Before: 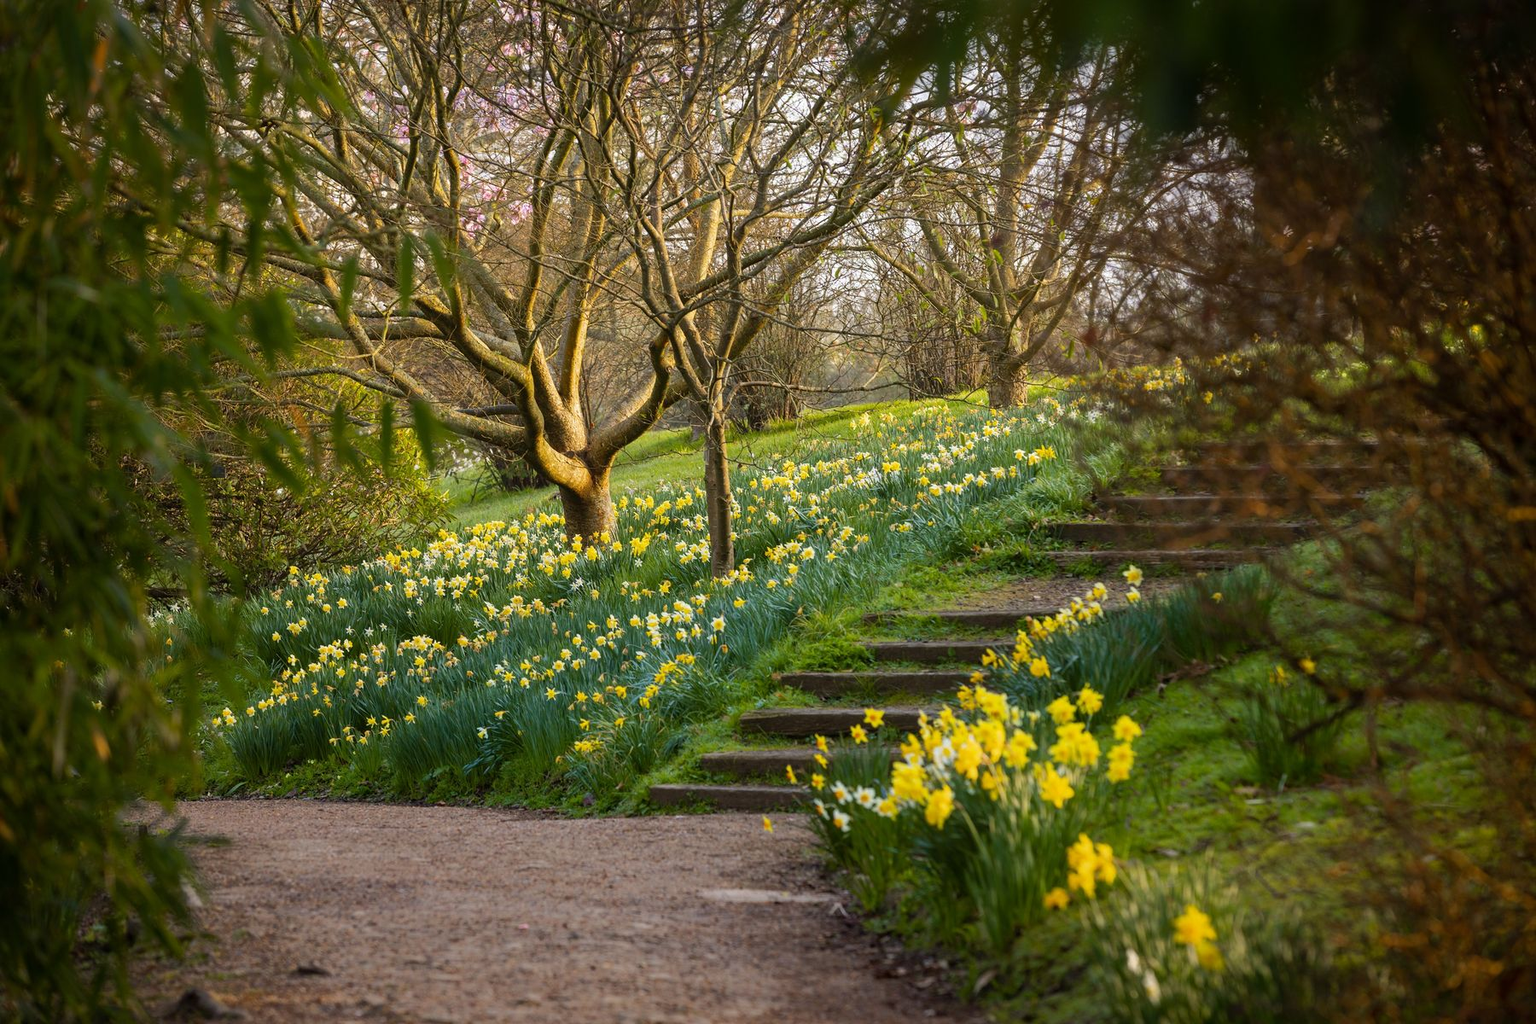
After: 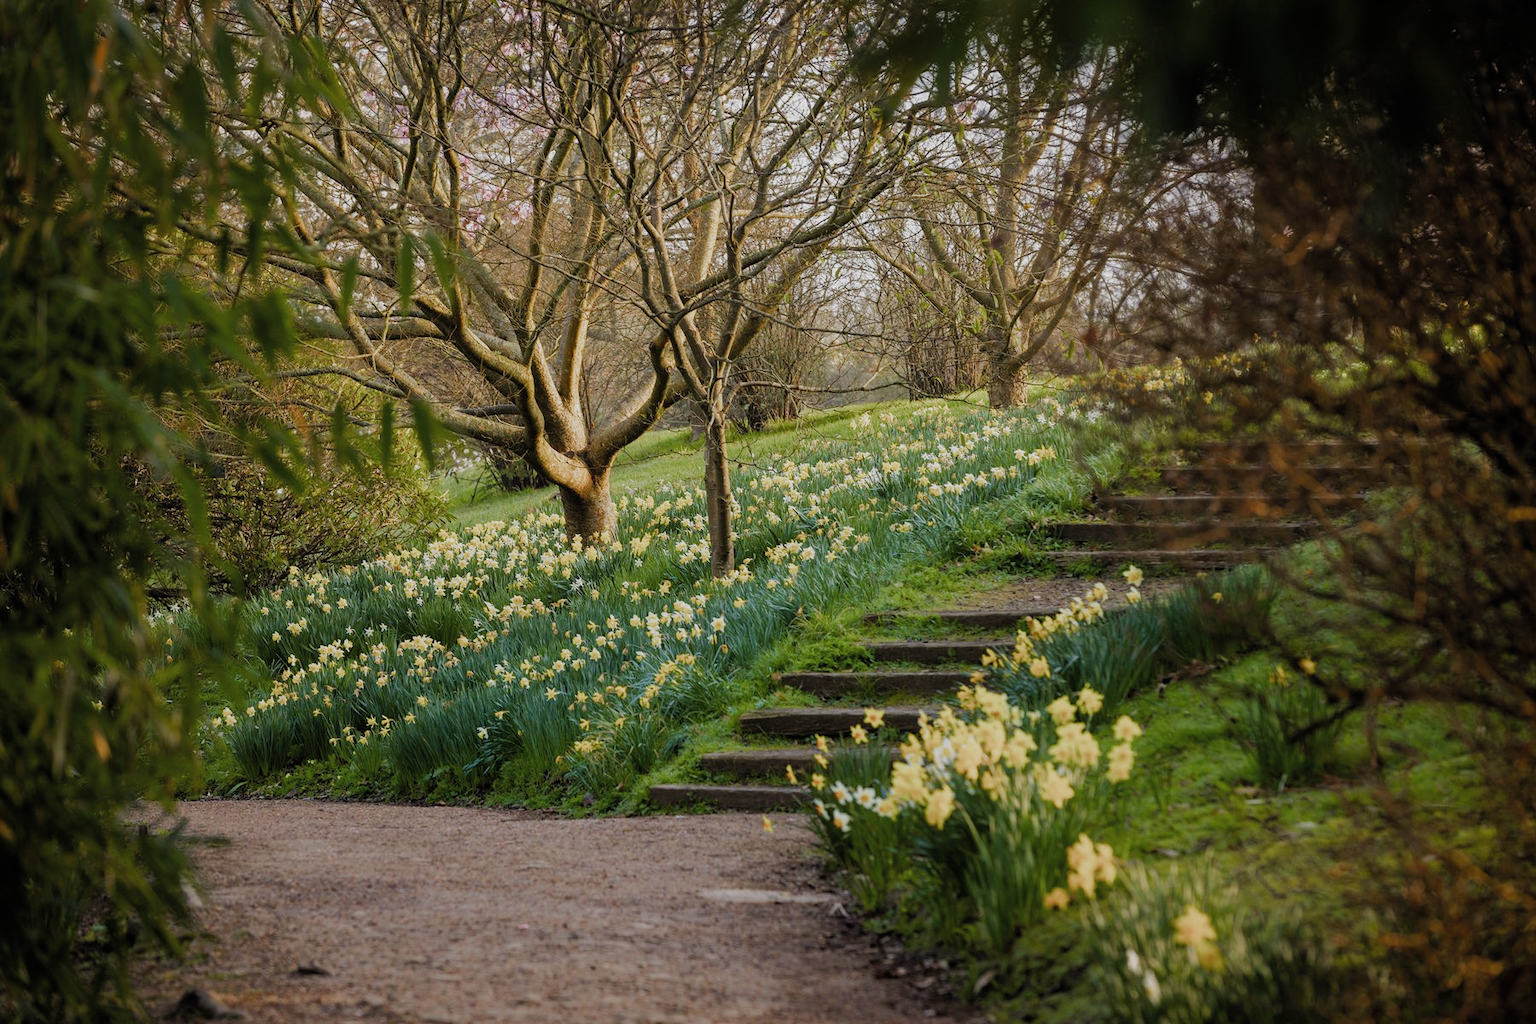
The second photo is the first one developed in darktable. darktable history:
filmic rgb: black relative exposure -7.65 EV, white relative exposure 4.56 EV, hardness 3.61, preserve chrominance RGB euclidean norm (legacy), color science v4 (2020)
